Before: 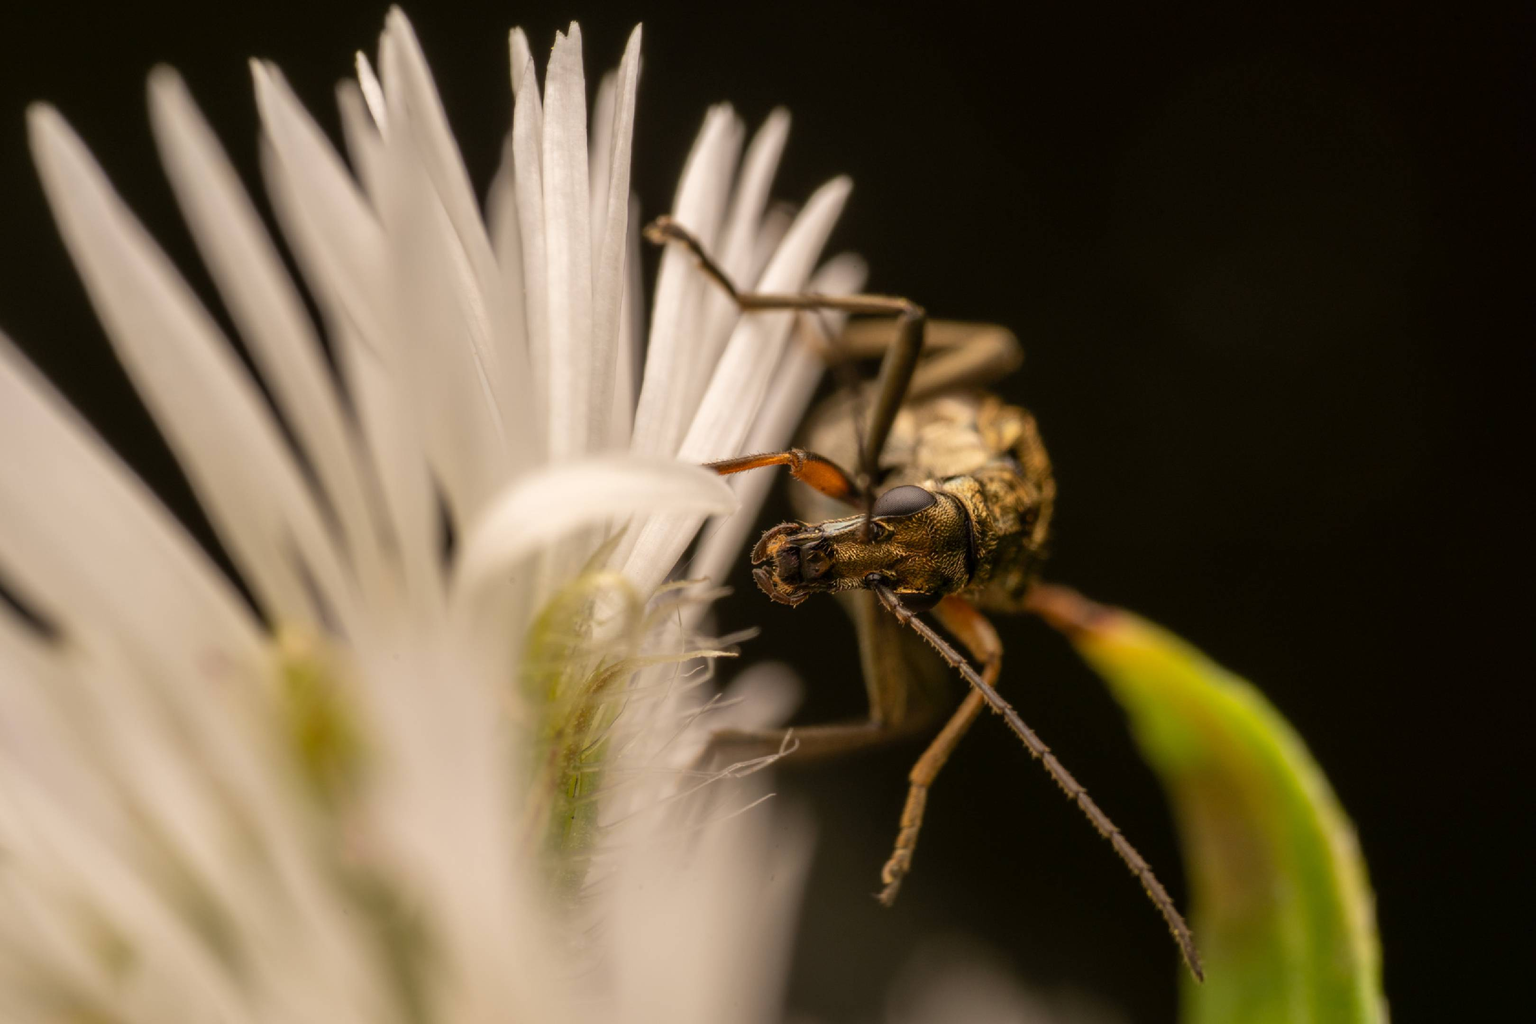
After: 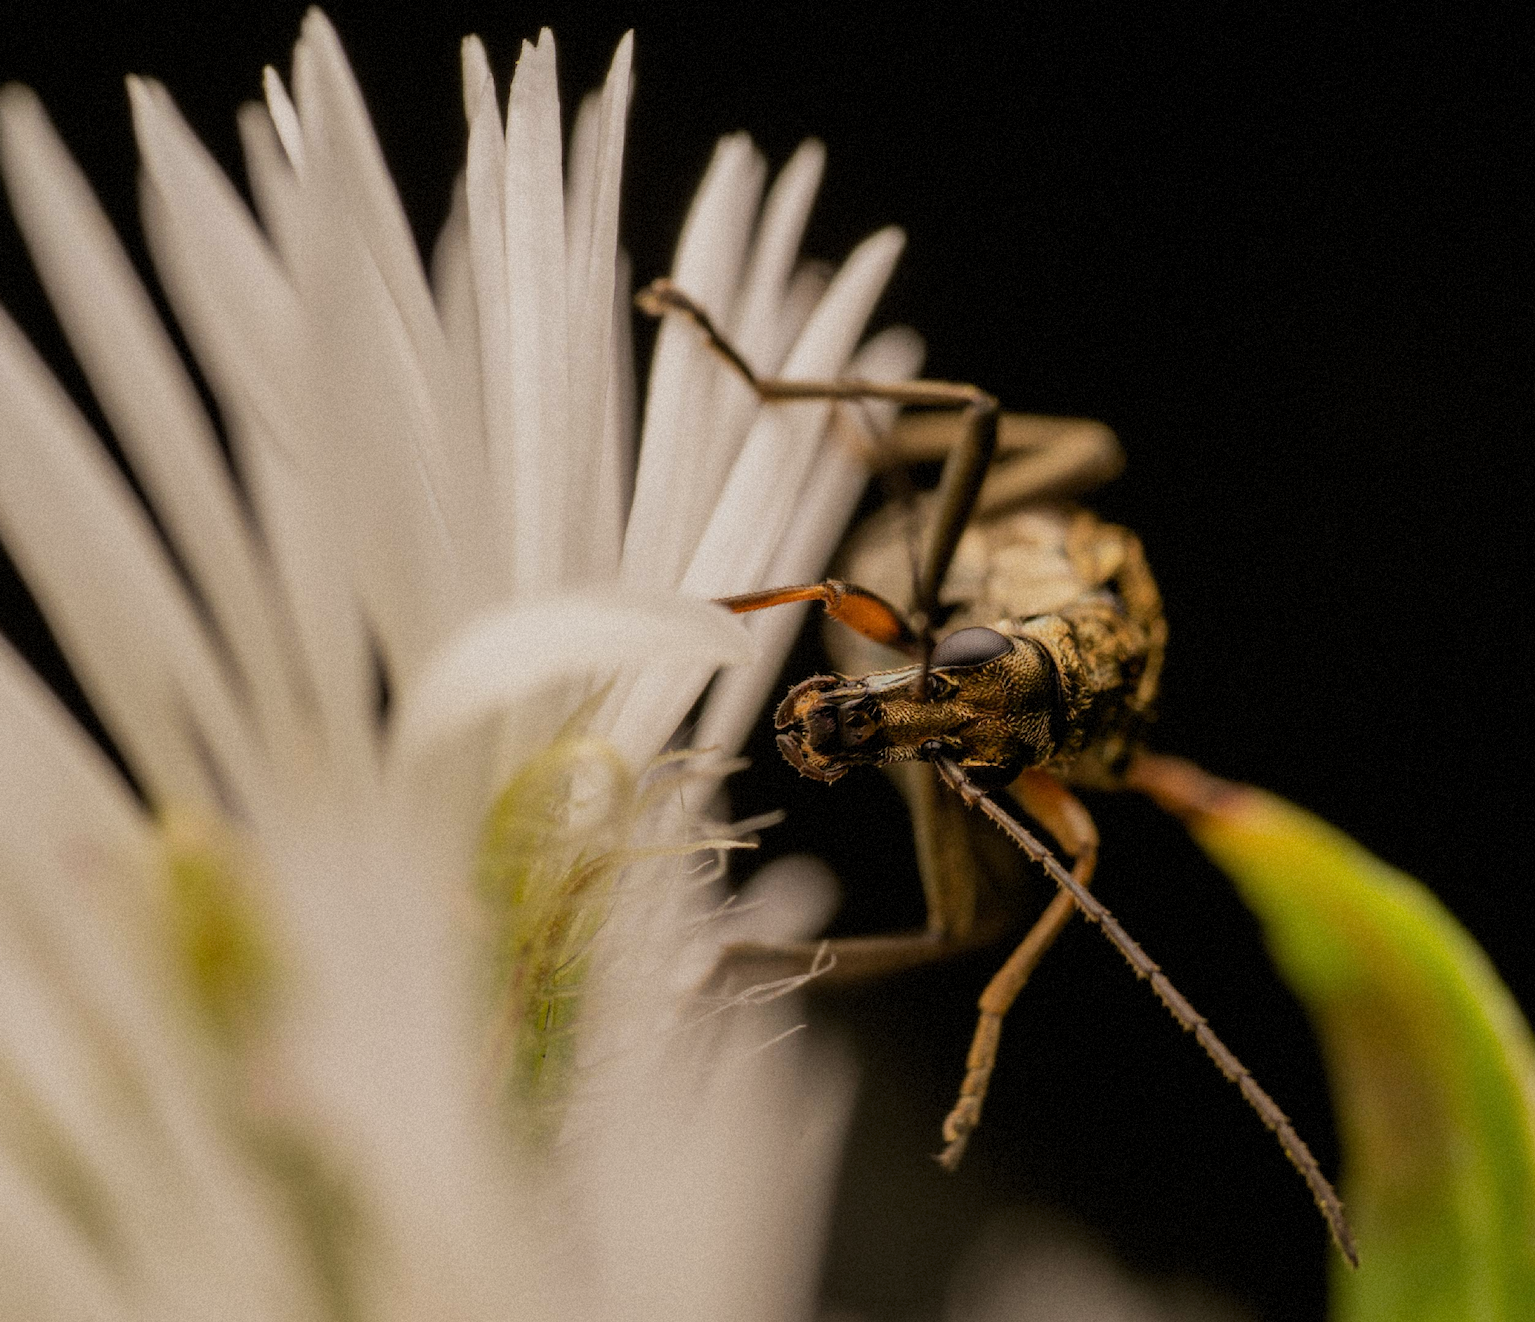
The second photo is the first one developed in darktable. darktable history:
filmic rgb: black relative exposure -7.65 EV, white relative exposure 4.56 EV, hardness 3.61
grain: mid-tones bias 0%
crop: left 9.88%, right 12.664%
